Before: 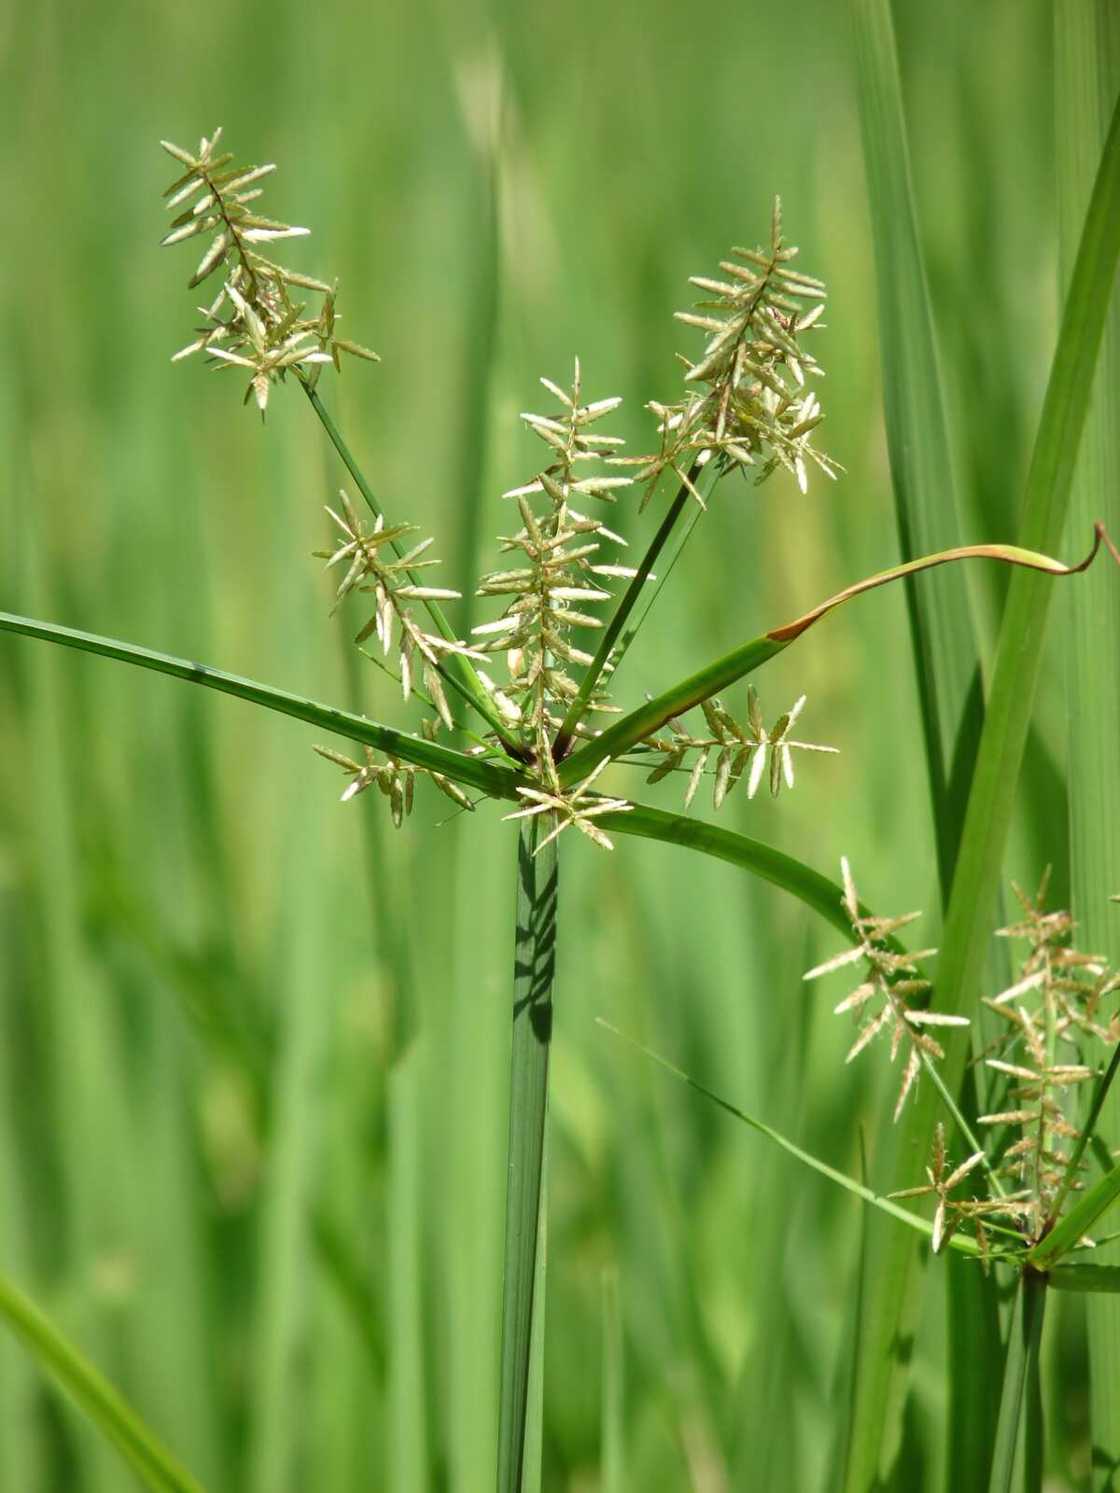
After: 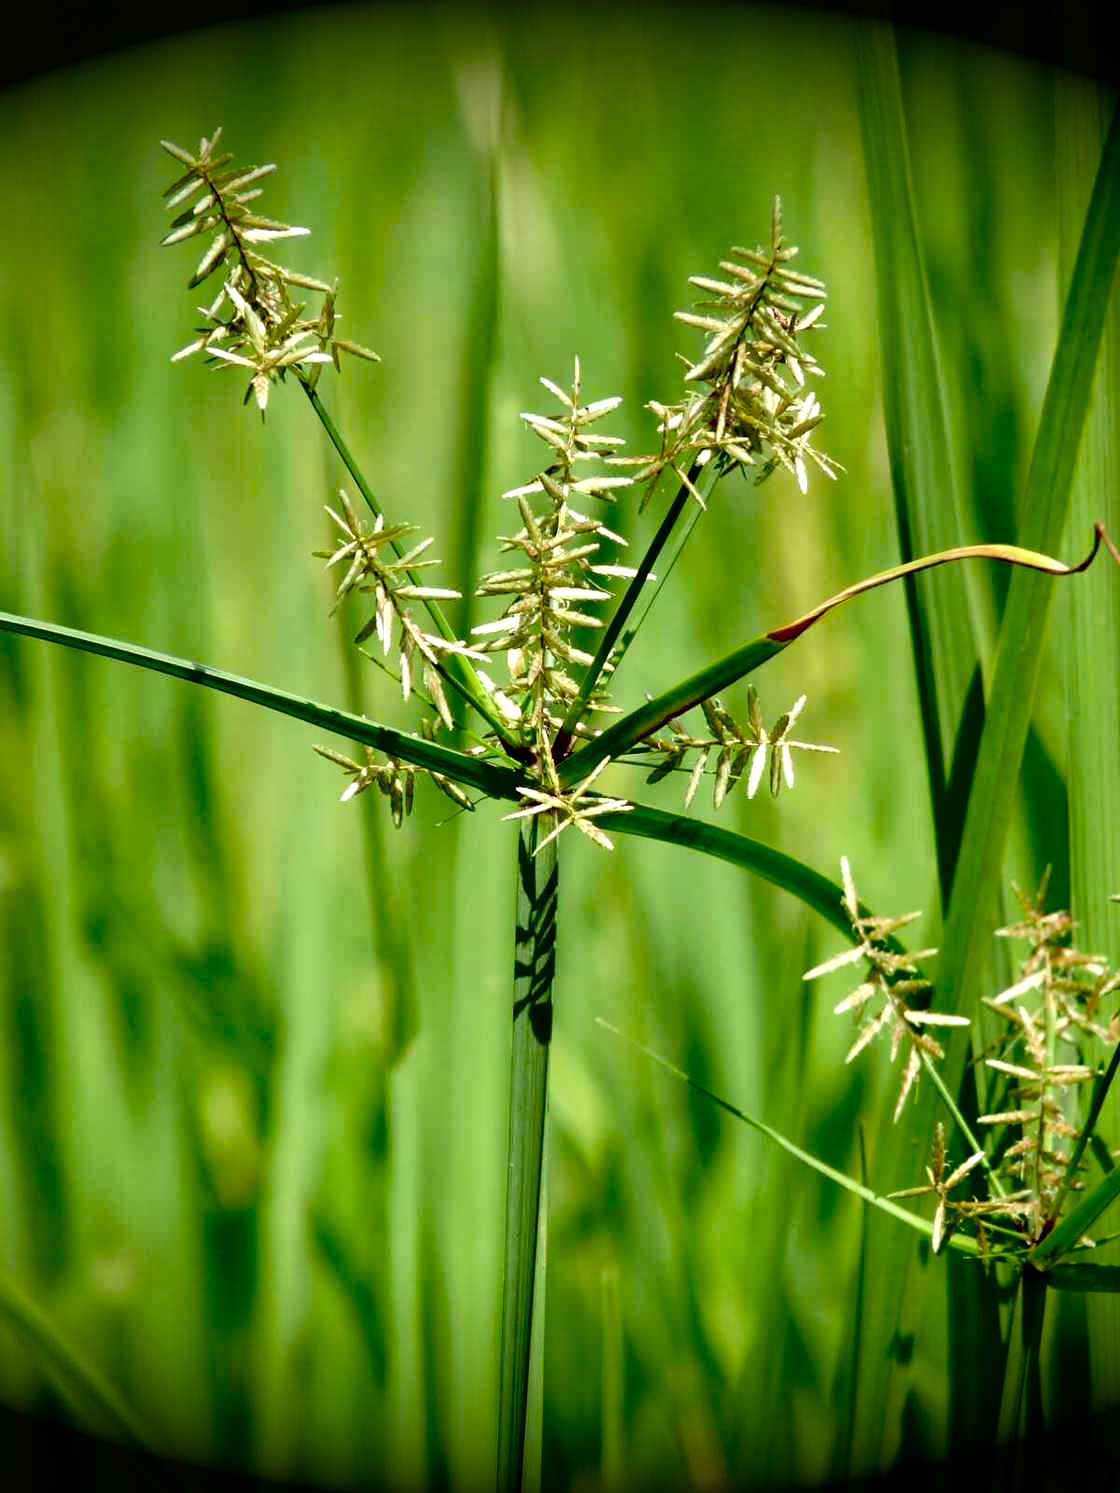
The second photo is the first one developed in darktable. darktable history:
tone equalizer: -8 EV -0.411 EV, -7 EV -0.386 EV, -6 EV -0.365 EV, -5 EV -0.205 EV, -3 EV 0.231 EV, -2 EV 0.33 EV, -1 EV 0.39 EV, +0 EV 0.446 EV, edges refinement/feathering 500, mask exposure compensation -1.57 EV, preserve details no
vignetting: fall-off start 100.59%, brightness -0.994, saturation 0.496, width/height ratio 1.323
exposure: black level correction 0.057, compensate highlight preservation false
contrast brightness saturation: saturation -0.059
